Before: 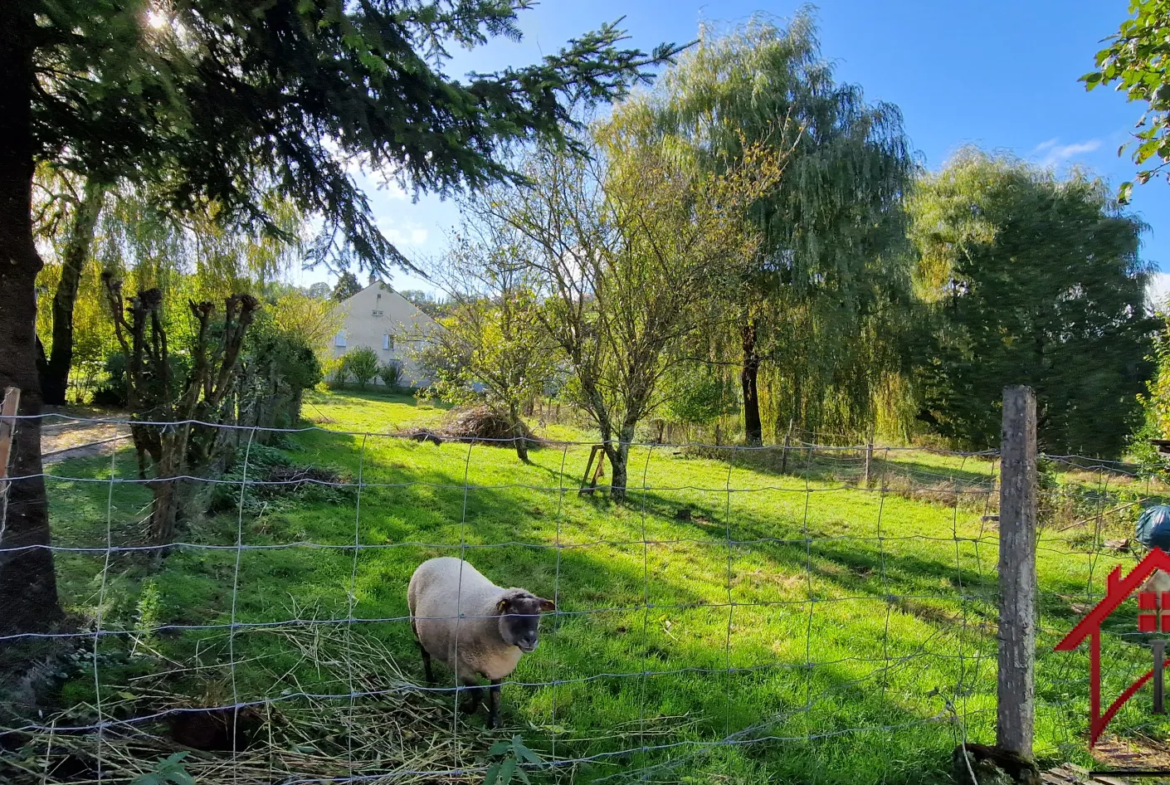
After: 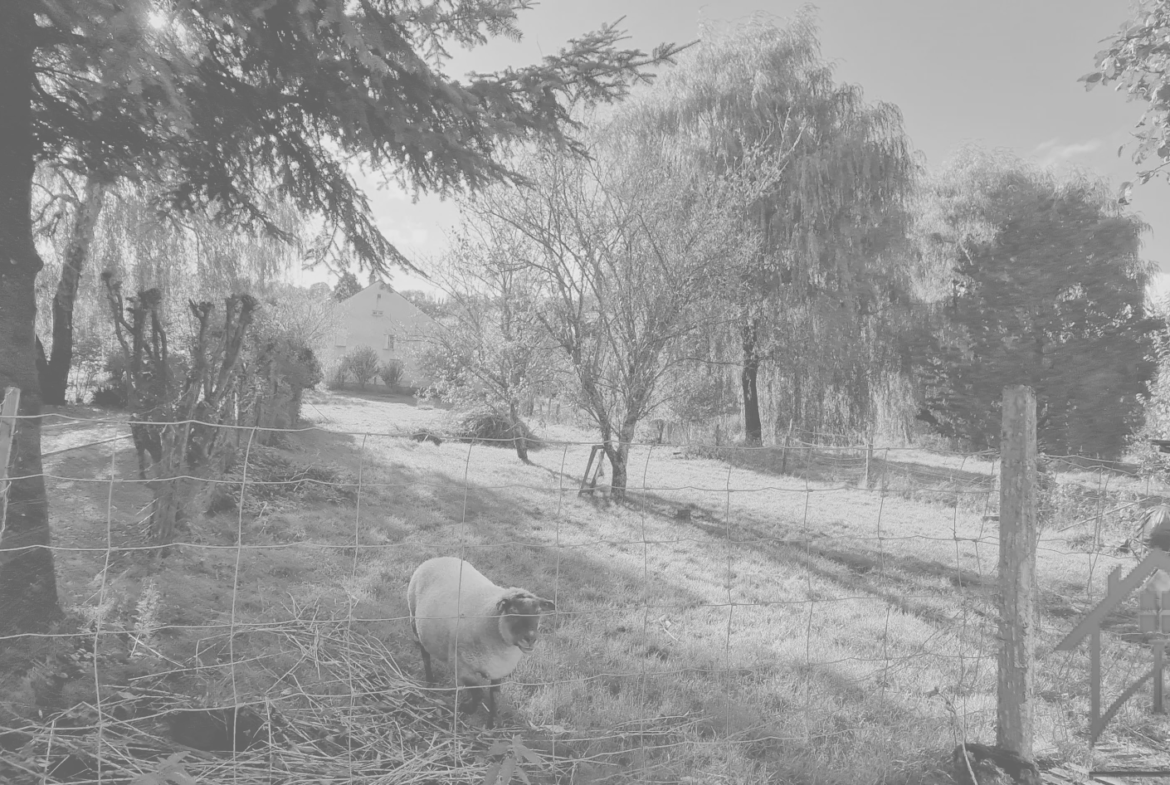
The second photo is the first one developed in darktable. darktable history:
colorize: saturation 51%, source mix 50.67%, lightness 50.67%
monochrome: on, module defaults
